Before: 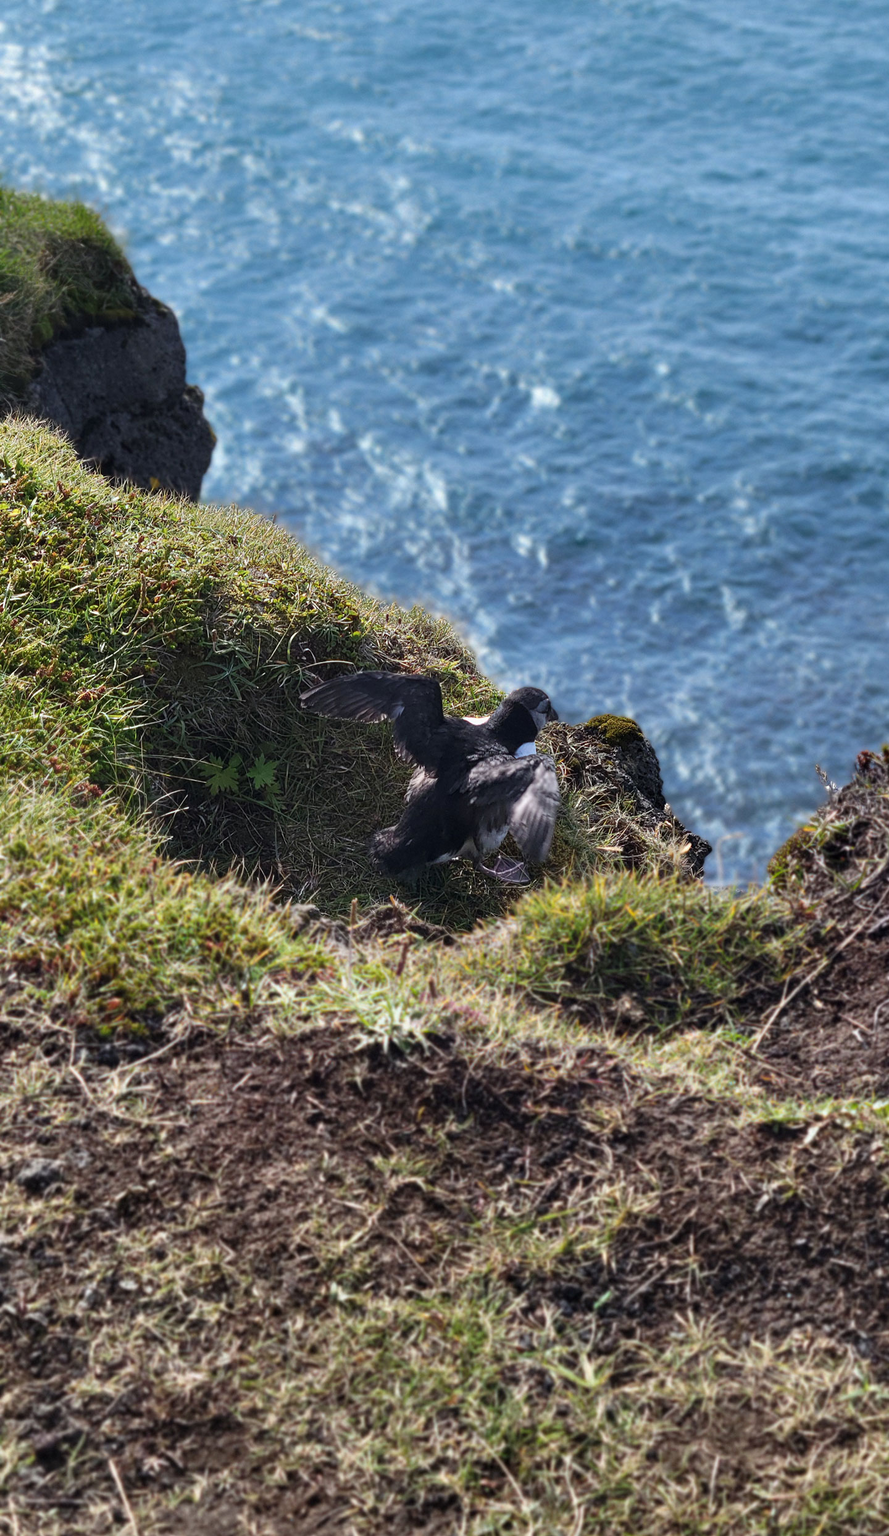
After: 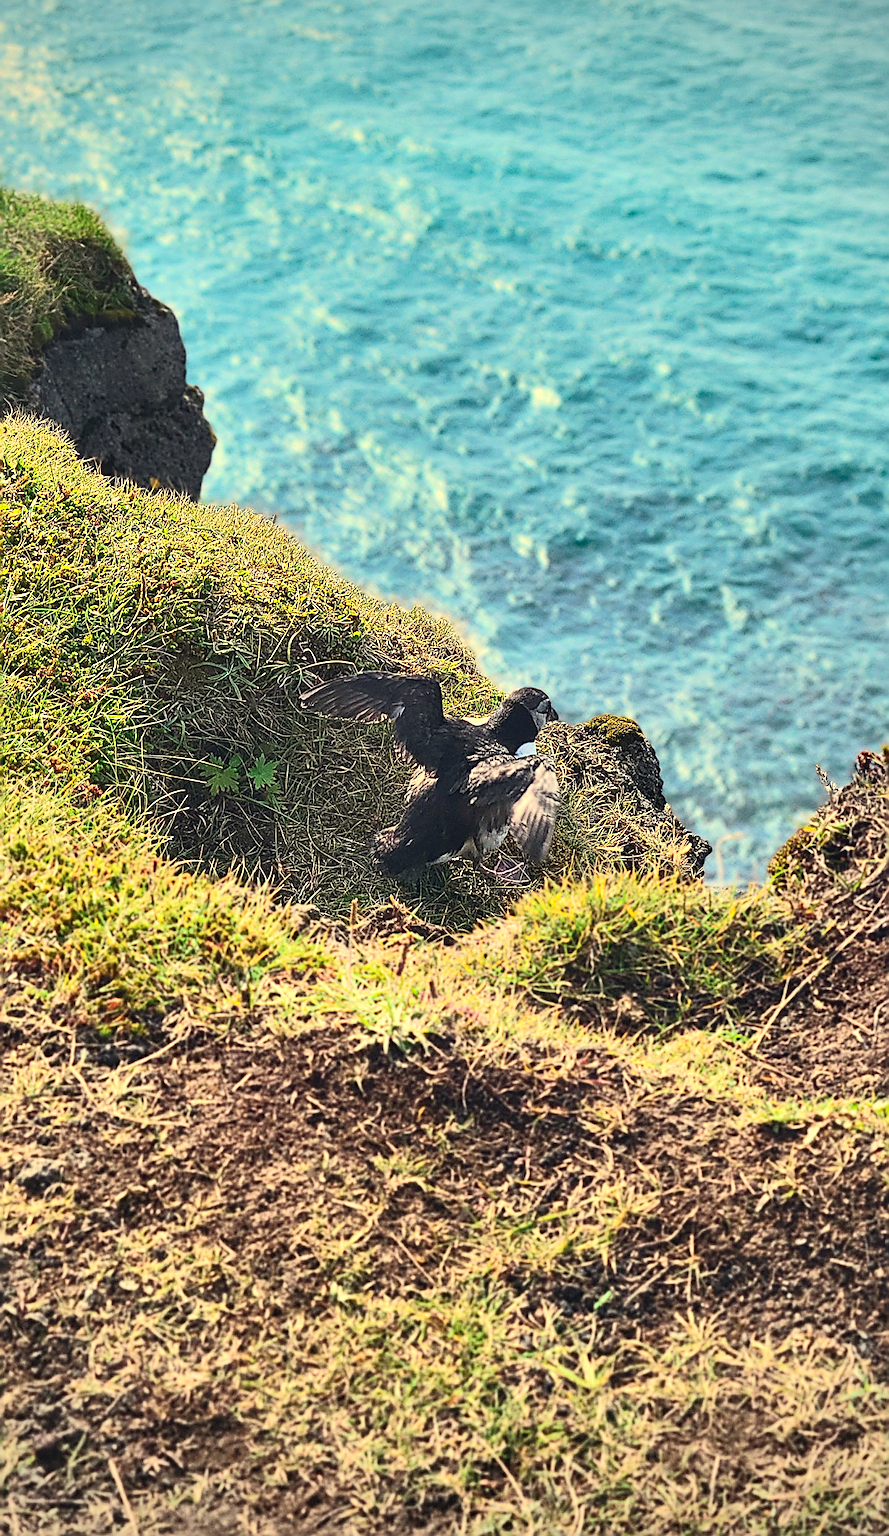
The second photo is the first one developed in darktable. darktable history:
exposure: black level correction 0, exposure 0.5 EV, compensate highlight preservation false
tone curve: curves: ch0 [(0, 0.045) (0.155, 0.169) (0.46, 0.466) (0.751, 0.788) (1, 0.961)]; ch1 [(0, 0) (0.43, 0.408) (0.472, 0.469) (0.505, 0.503) (0.553, 0.555) (0.592, 0.581) (1, 1)]; ch2 [(0, 0) (0.505, 0.495) (0.579, 0.569) (1, 1)], color space Lab, independent channels, preserve colors none
shadows and highlights: shadows 49, highlights -41, soften with gaussian
white balance: red 1.08, blue 0.791
contrast brightness saturation: contrast 0.2, brightness 0.16, saturation 0.22
vignetting: fall-off radius 60.65%
sharpen: amount 2
